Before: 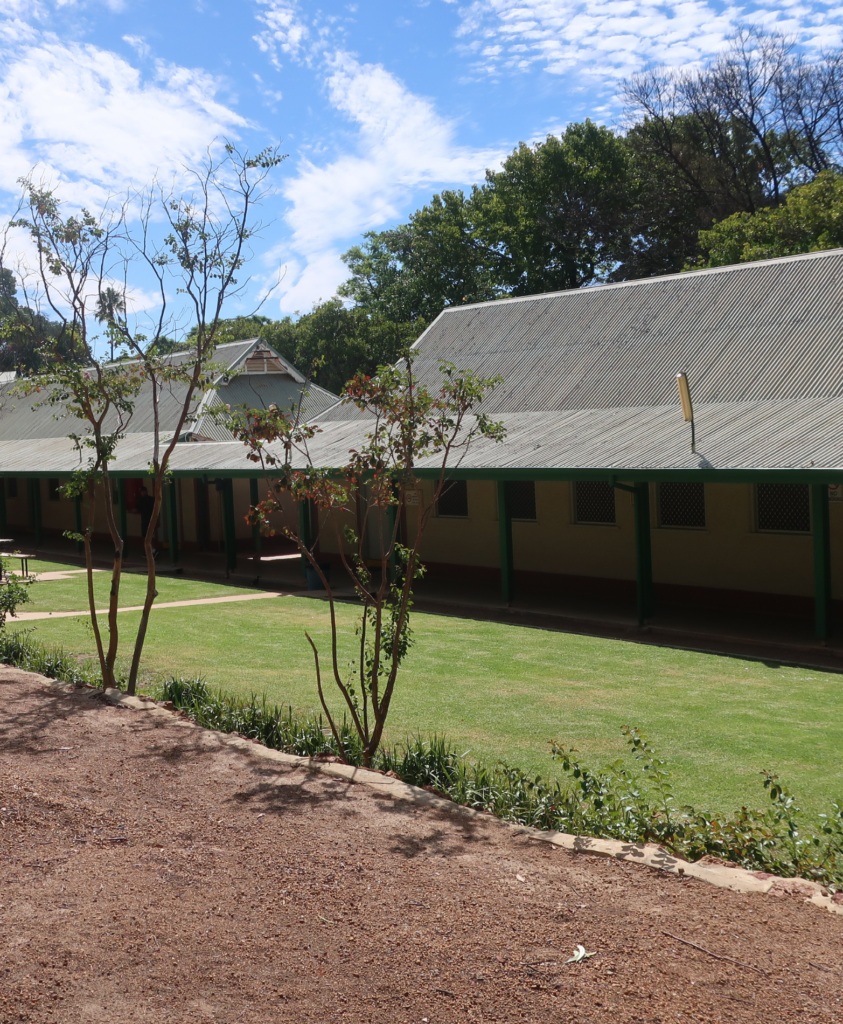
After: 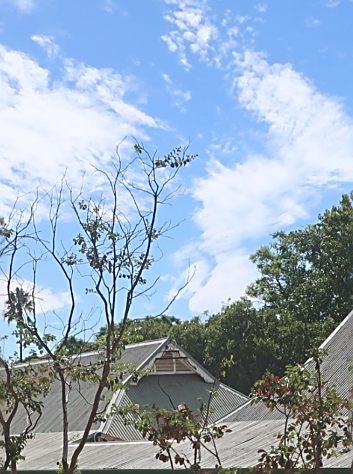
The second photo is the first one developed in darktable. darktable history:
crop and rotate: left 10.817%, top 0.062%, right 47.194%, bottom 53.626%
sharpen: amount 0.75
exposure: black level correction -0.015, compensate highlight preservation false
